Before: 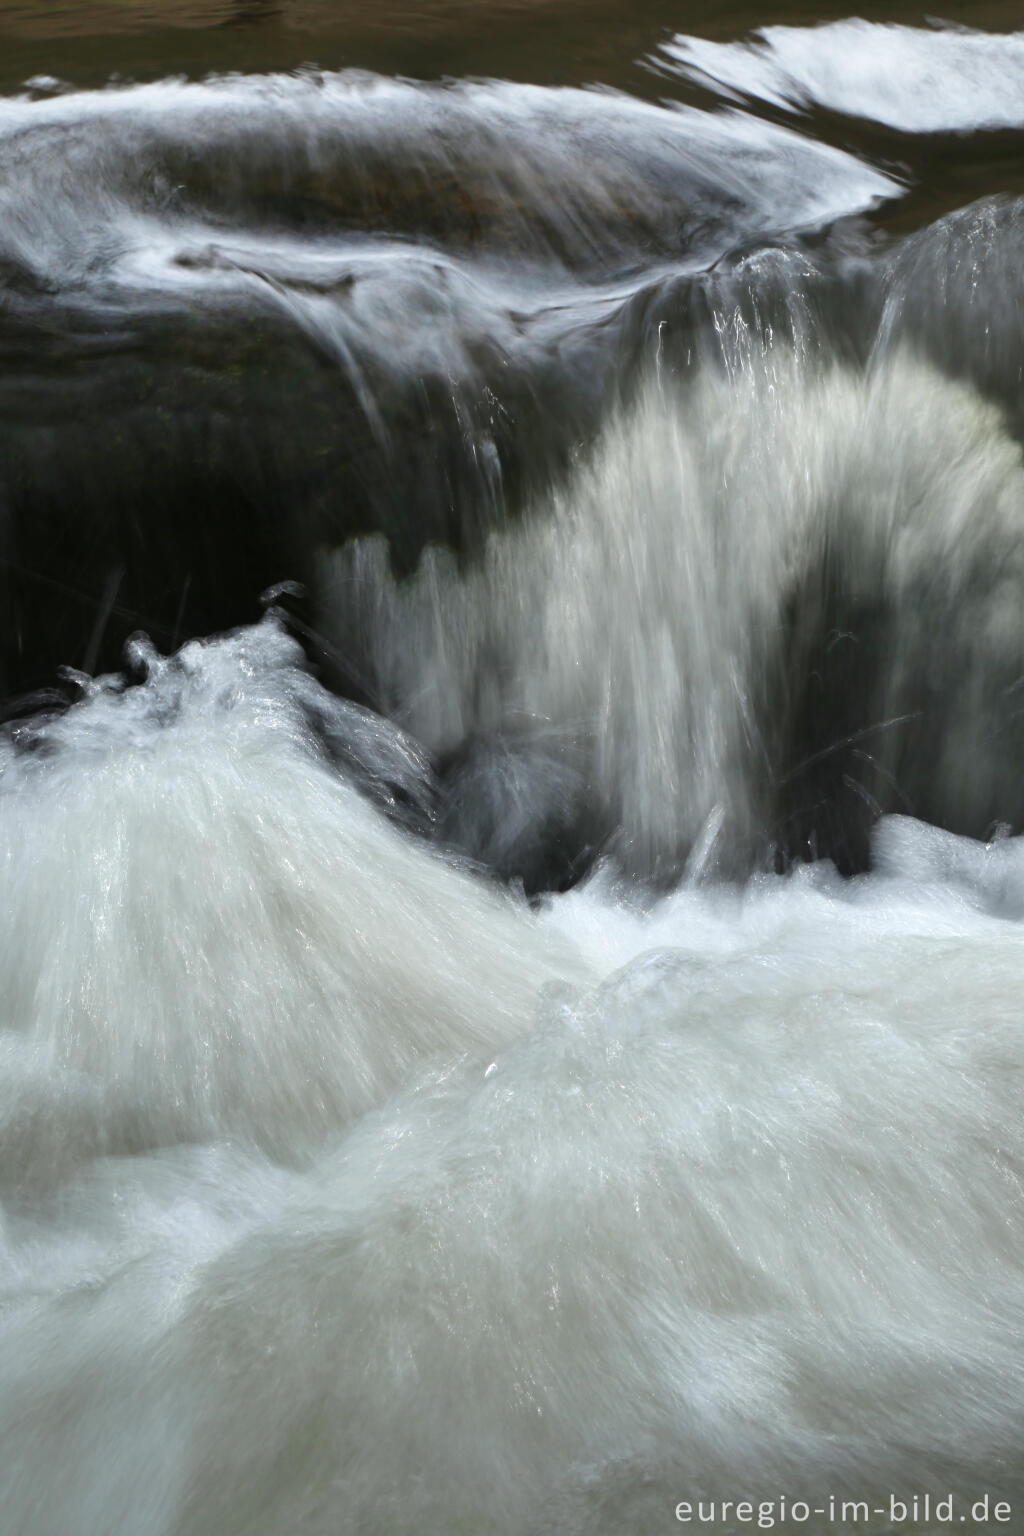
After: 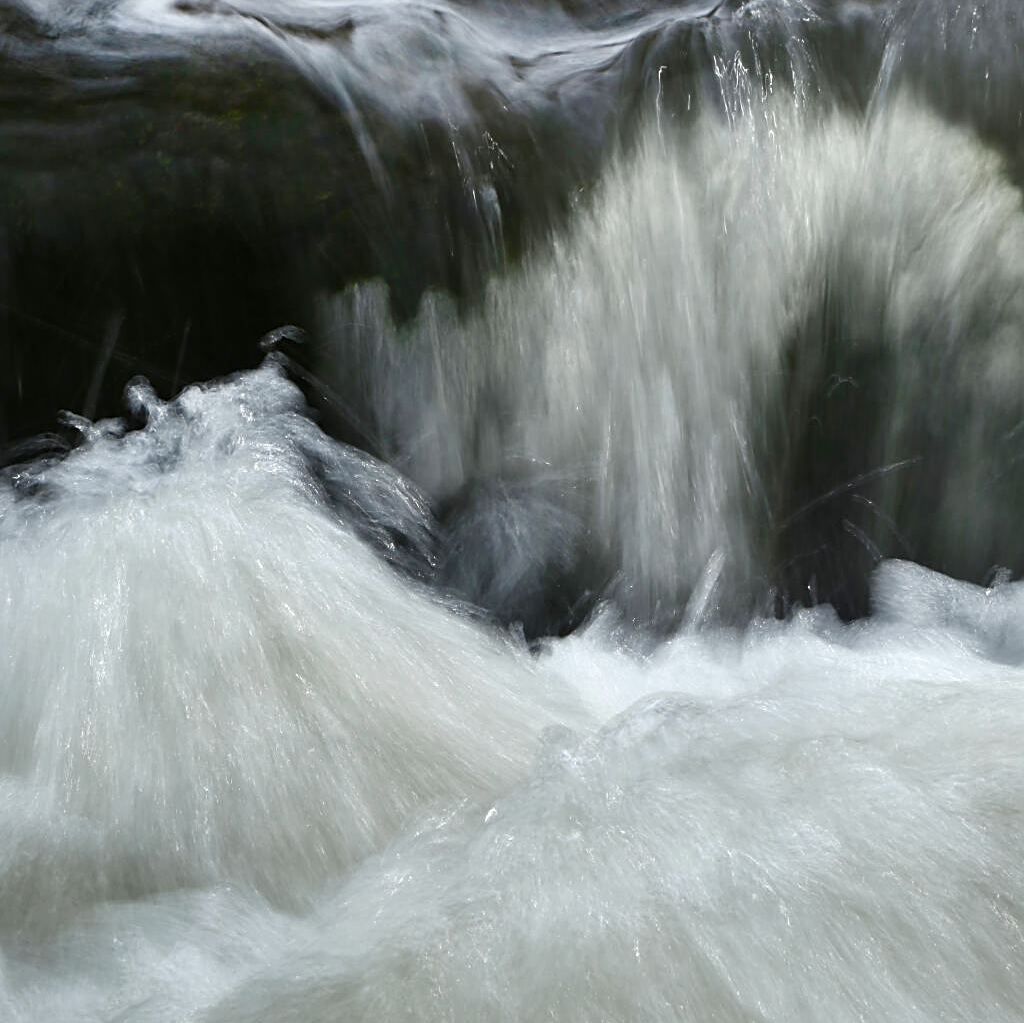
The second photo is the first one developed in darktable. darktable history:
crop: top 16.608%, bottom 16.738%
sharpen: on, module defaults
color balance rgb: perceptual saturation grading › global saturation 25.1%, perceptual saturation grading › highlights -50.461%, perceptual saturation grading › shadows 30.29%
